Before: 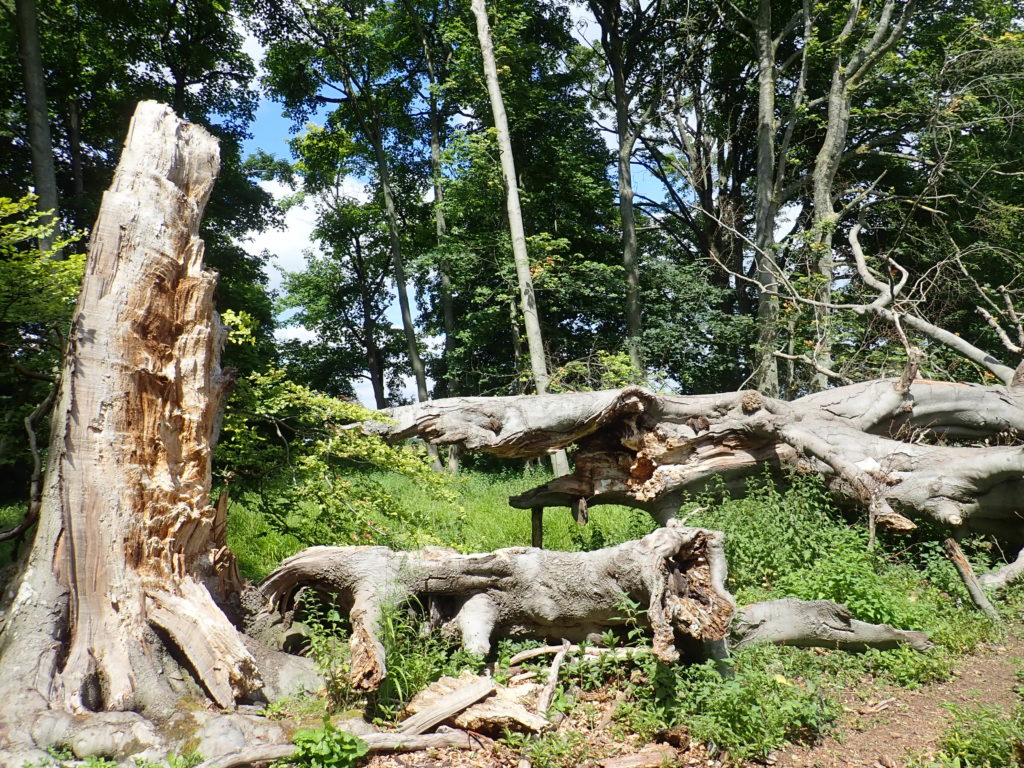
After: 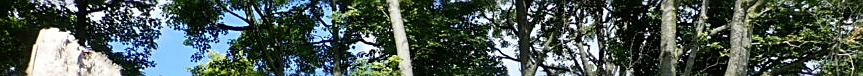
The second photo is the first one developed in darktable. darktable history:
sharpen: on, module defaults
crop and rotate: left 9.644%, top 9.491%, right 6.021%, bottom 80.509%
color balance: mode lift, gamma, gain (sRGB), lift [0.97, 1, 1, 1], gamma [1.03, 1, 1, 1]
